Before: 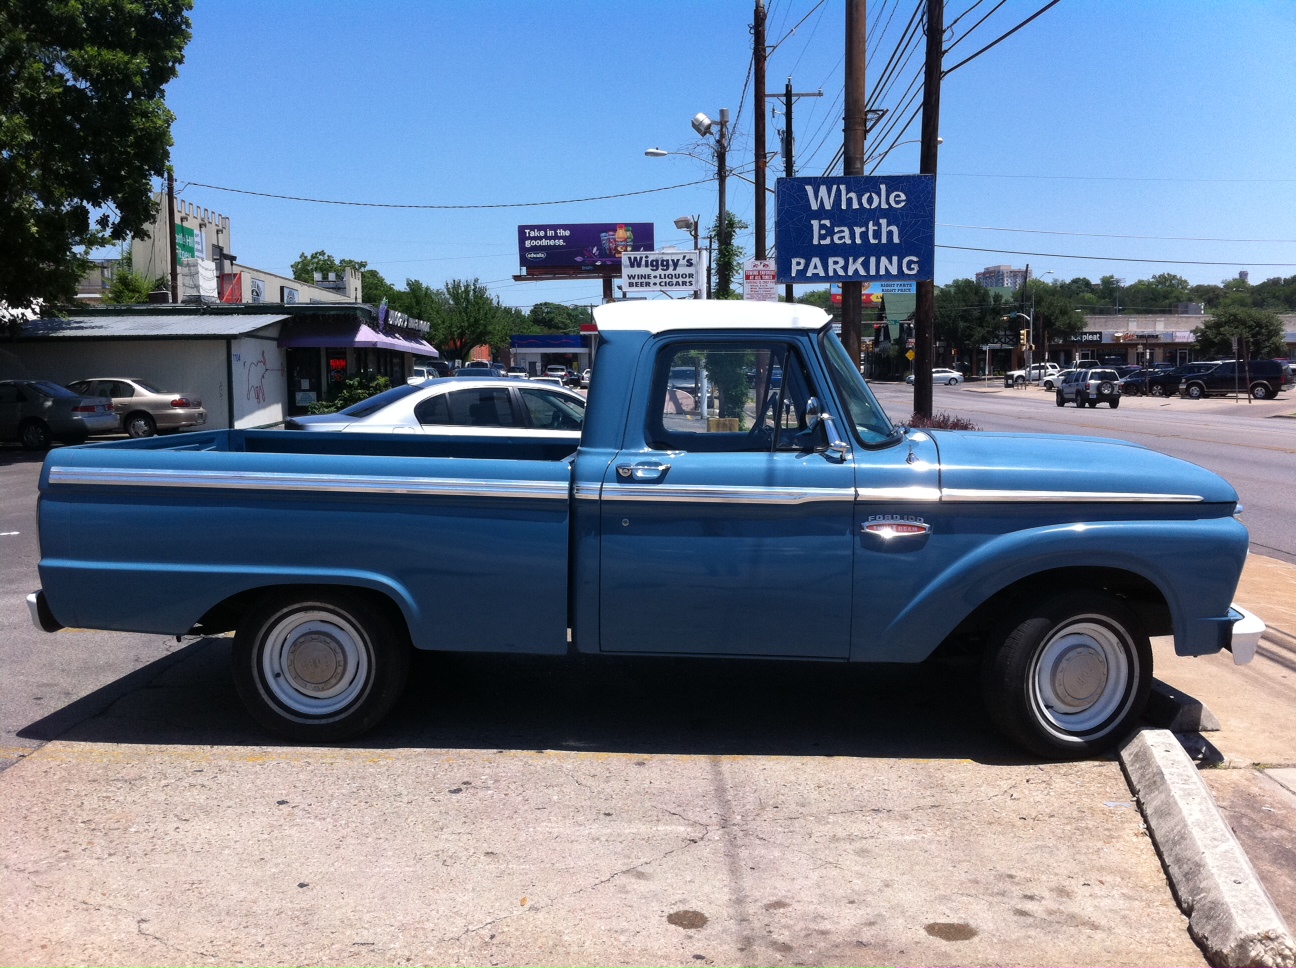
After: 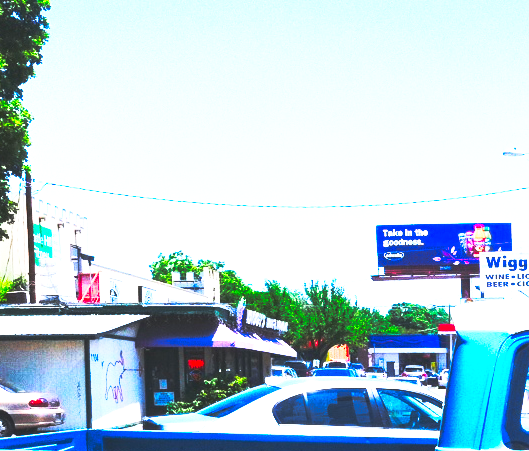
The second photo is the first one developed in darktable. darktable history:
exposure: black level correction 0, exposure 0.938 EV, compensate highlight preservation false
base curve: curves: ch0 [(0, 0.015) (0.085, 0.116) (0.134, 0.298) (0.19, 0.545) (0.296, 0.764) (0.599, 0.982) (1, 1)], preserve colors none
tone equalizer: on, module defaults
local contrast: highlights 103%, shadows 99%, detail 120%, midtone range 0.2
contrast brightness saturation: contrast 0.198, brightness 0.197, saturation 0.799
crop and rotate: left 10.99%, top 0.091%, right 48.185%, bottom 53.228%
